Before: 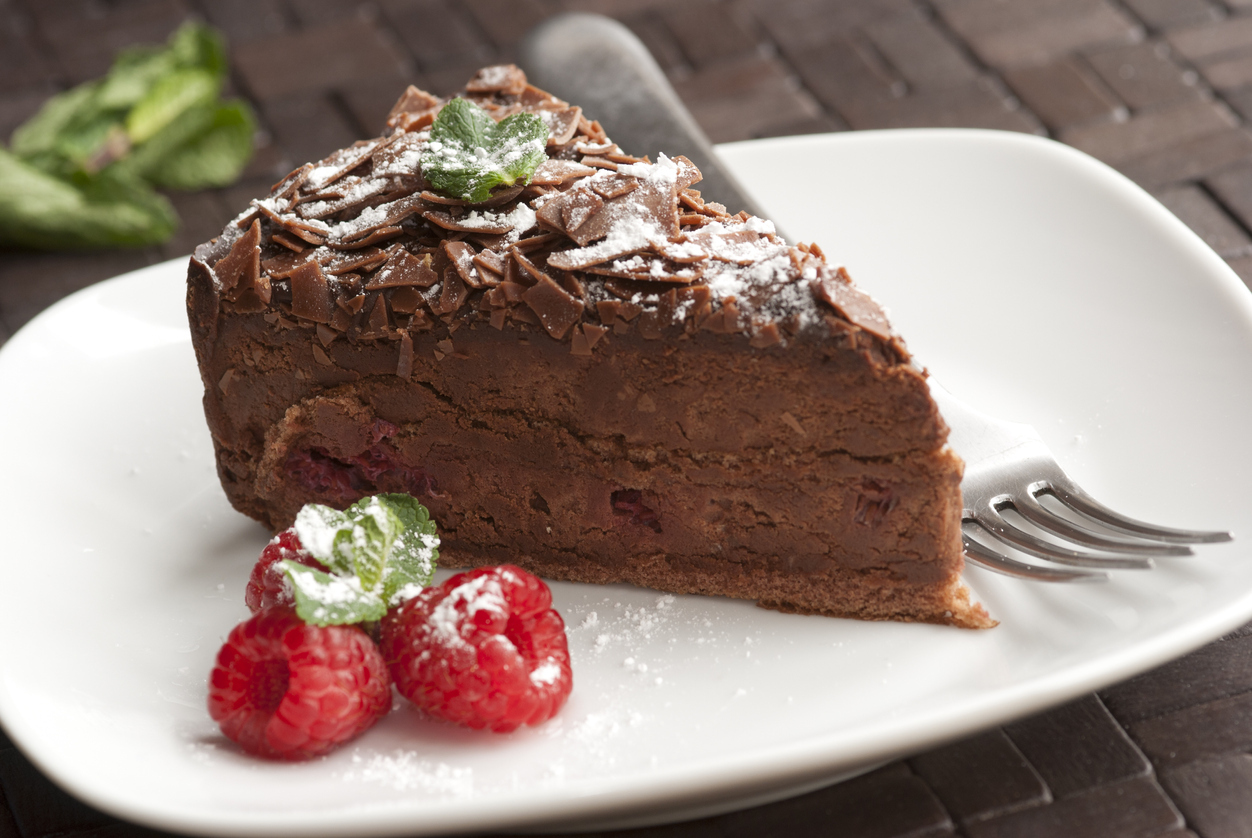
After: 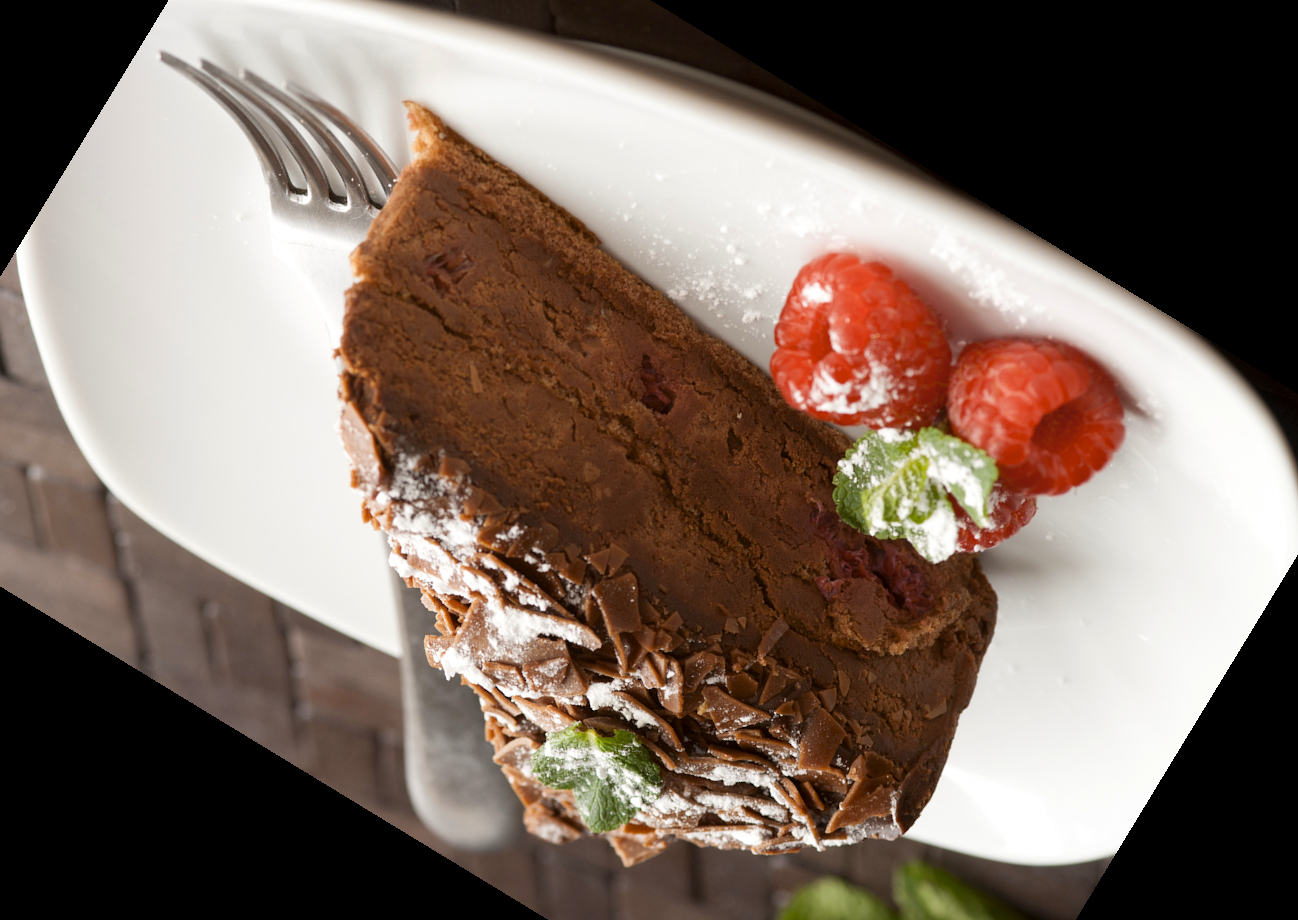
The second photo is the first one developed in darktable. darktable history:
contrast brightness saturation: contrast 0.08, saturation 0.02
color contrast: green-magenta contrast 0.8, blue-yellow contrast 1.1, unbound 0
crop and rotate: angle 148.68°, left 9.111%, top 15.603%, right 4.588%, bottom 17.041%
